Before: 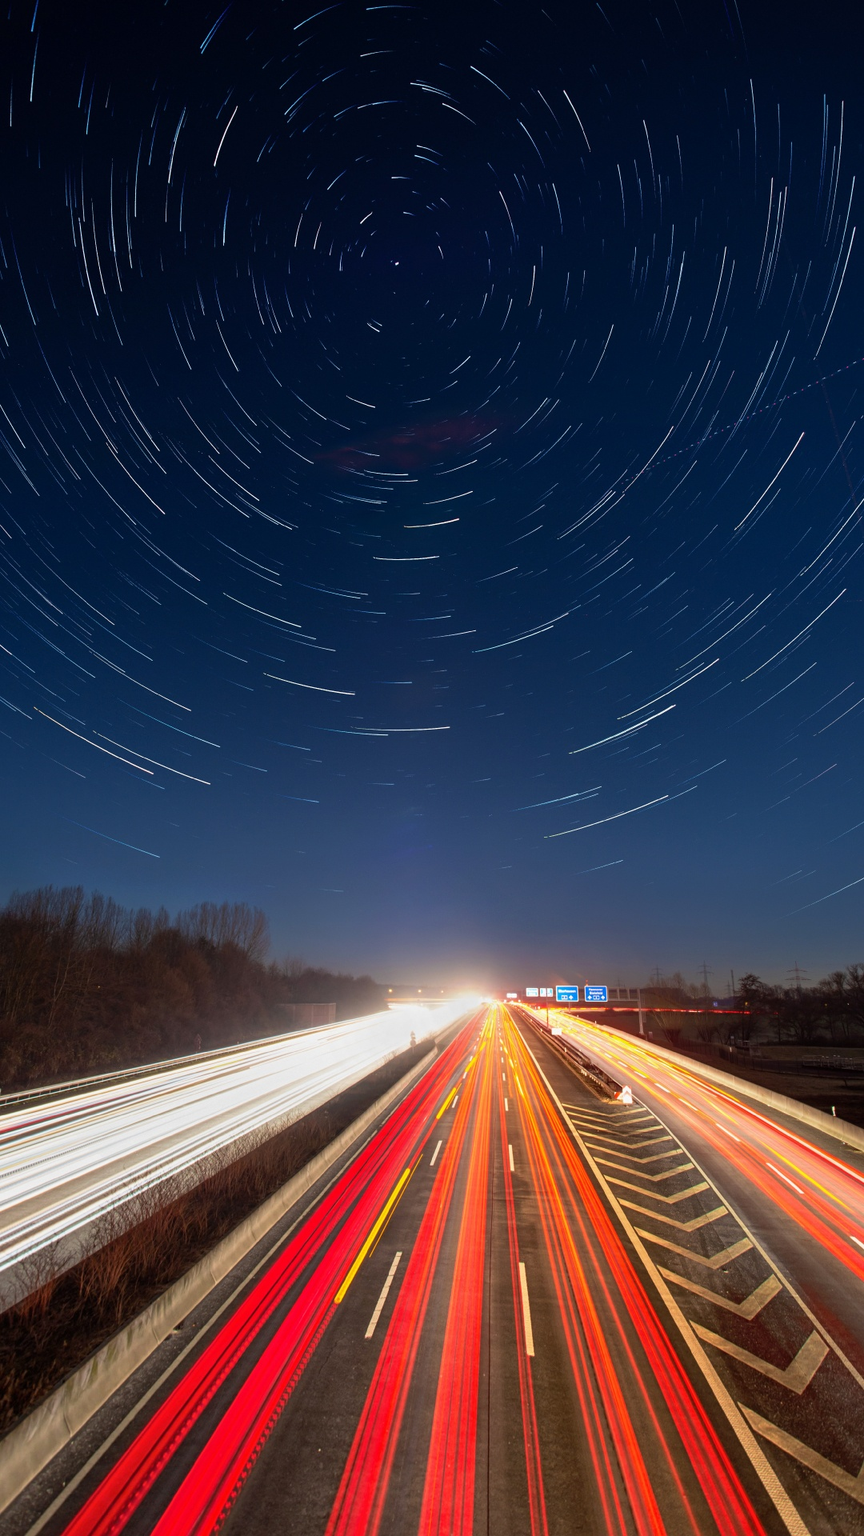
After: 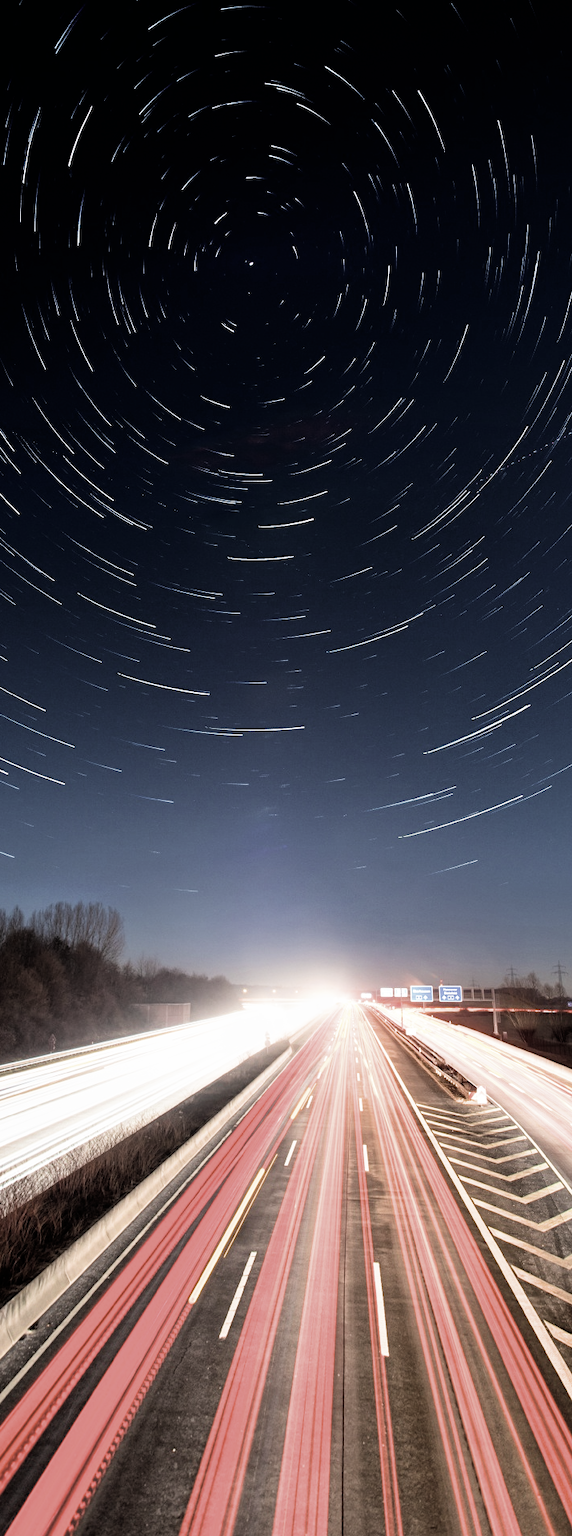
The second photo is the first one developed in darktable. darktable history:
crop: left 16.909%, right 16.758%
exposure: exposure 1.092 EV, compensate exposure bias true, compensate highlight preservation false
color zones: curves: ch1 [(0, 0.292) (0.001, 0.292) (0.2, 0.264) (0.4, 0.248) (0.6, 0.248) (0.8, 0.264) (0.999, 0.292) (1, 0.292)]
filmic rgb: black relative exposure -5.01 EV, white relative exposure 3.54 EV, hardness 3.18, contrast 1.406, highlights saturation mix -48.83%
